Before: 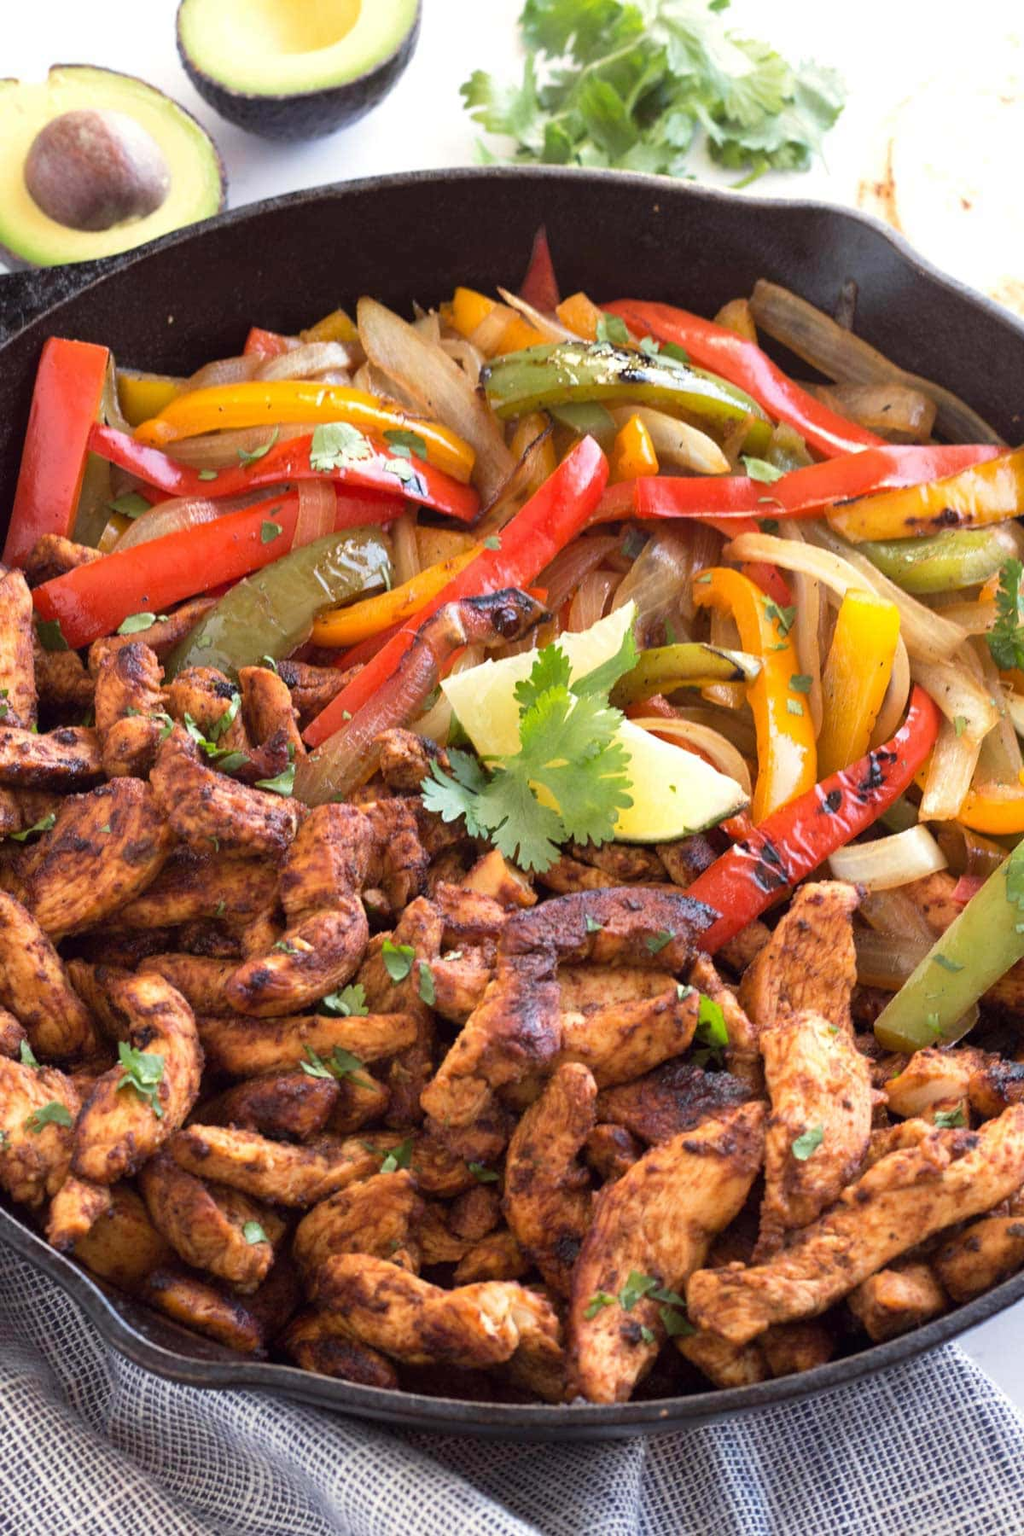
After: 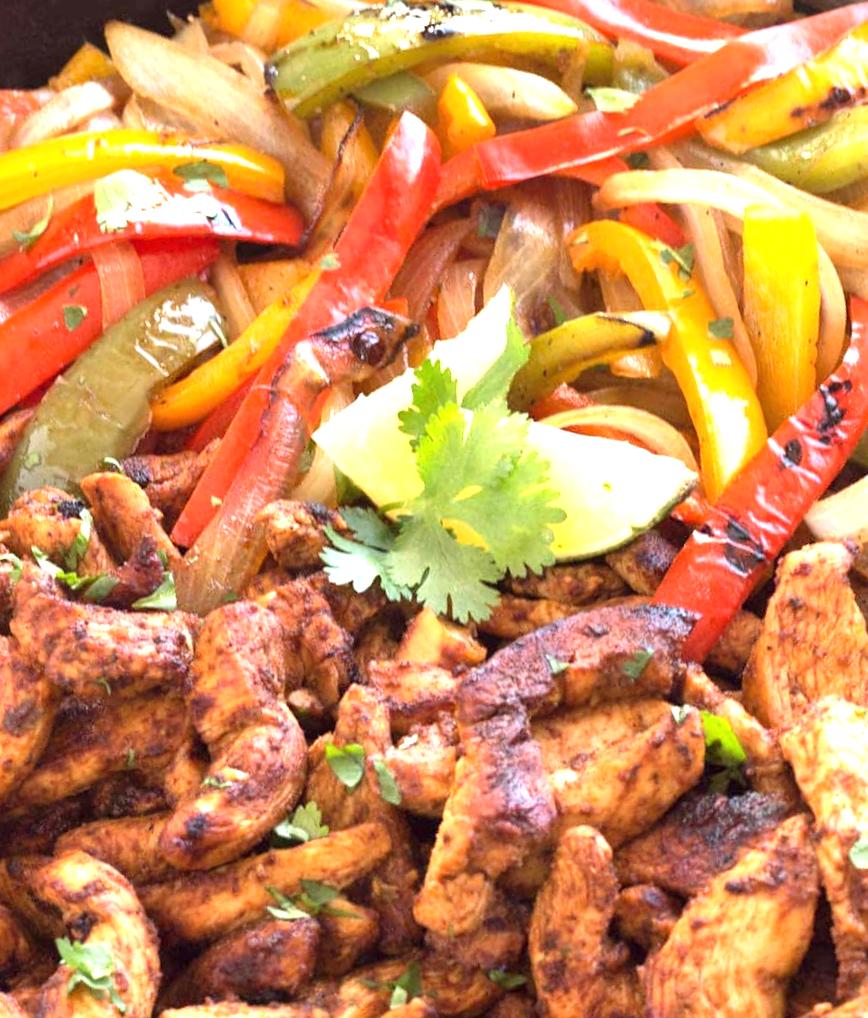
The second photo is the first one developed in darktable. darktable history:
exposure: black level correction 0, exposure 0.9 EV, compensate highlight preservation false
rotate and perspective: rotation -14.8°, crop left 0.1, crop right 0.903, crop top 0.25, crop bottom 0.748
crop and rotate: left 17.732%, right 15.423%
